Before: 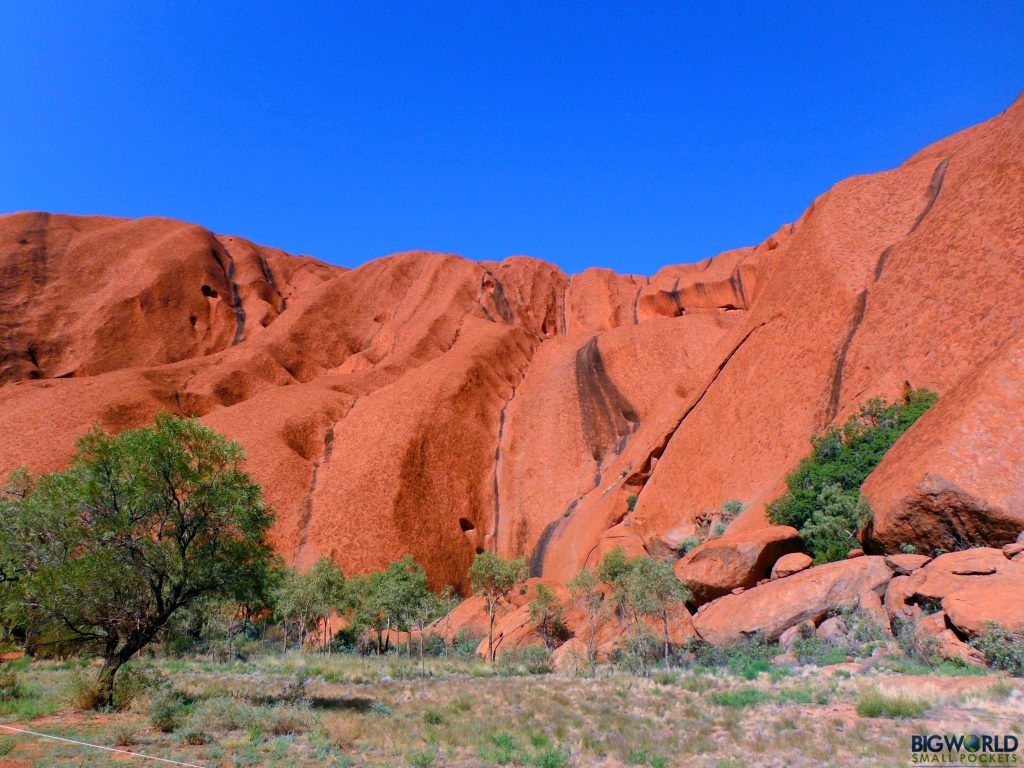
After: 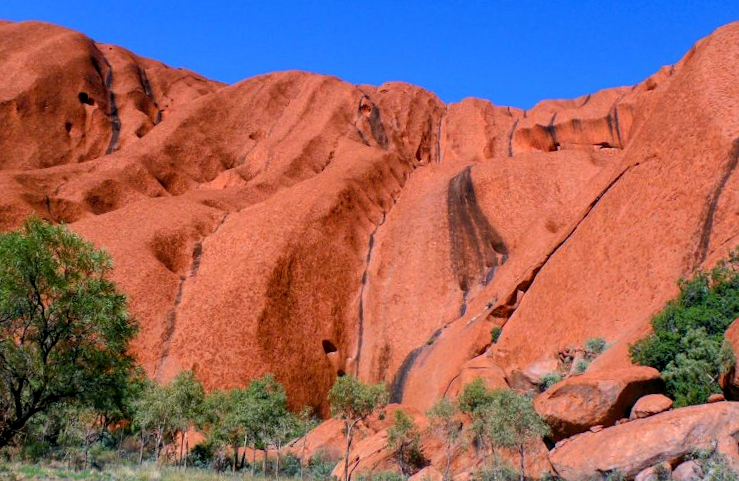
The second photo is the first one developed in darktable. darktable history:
crop and rotate: angle -3.37°, left 9.79%, top 20.73%, right 12.42%, bottom 11.82%
local contrast: on, module defaults
